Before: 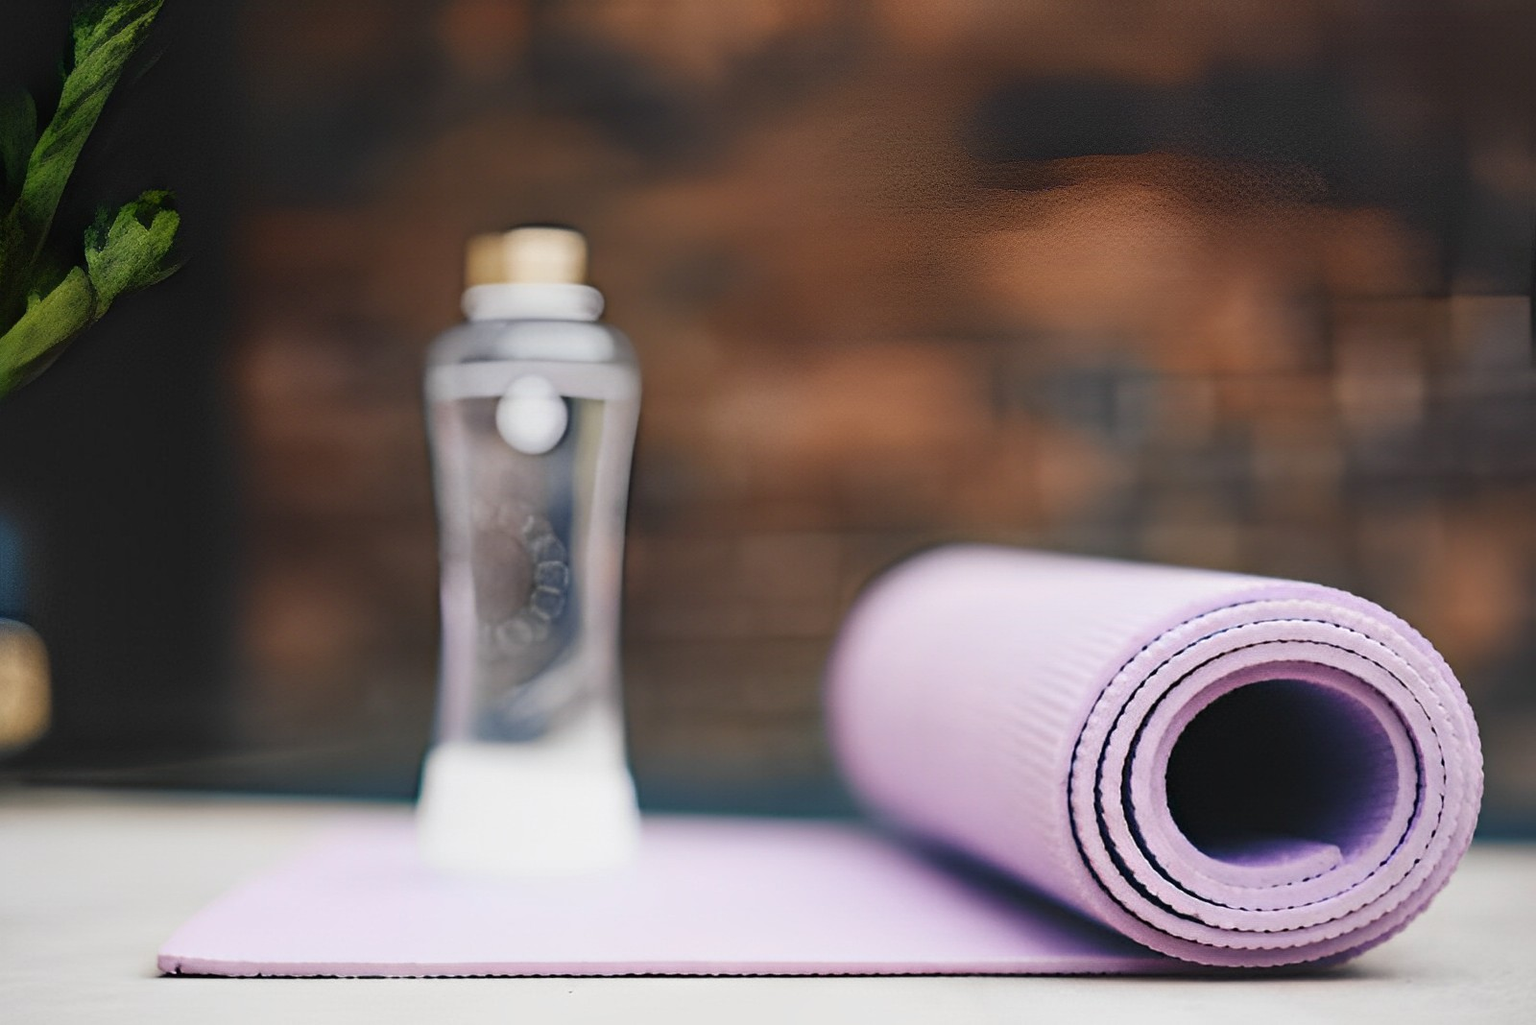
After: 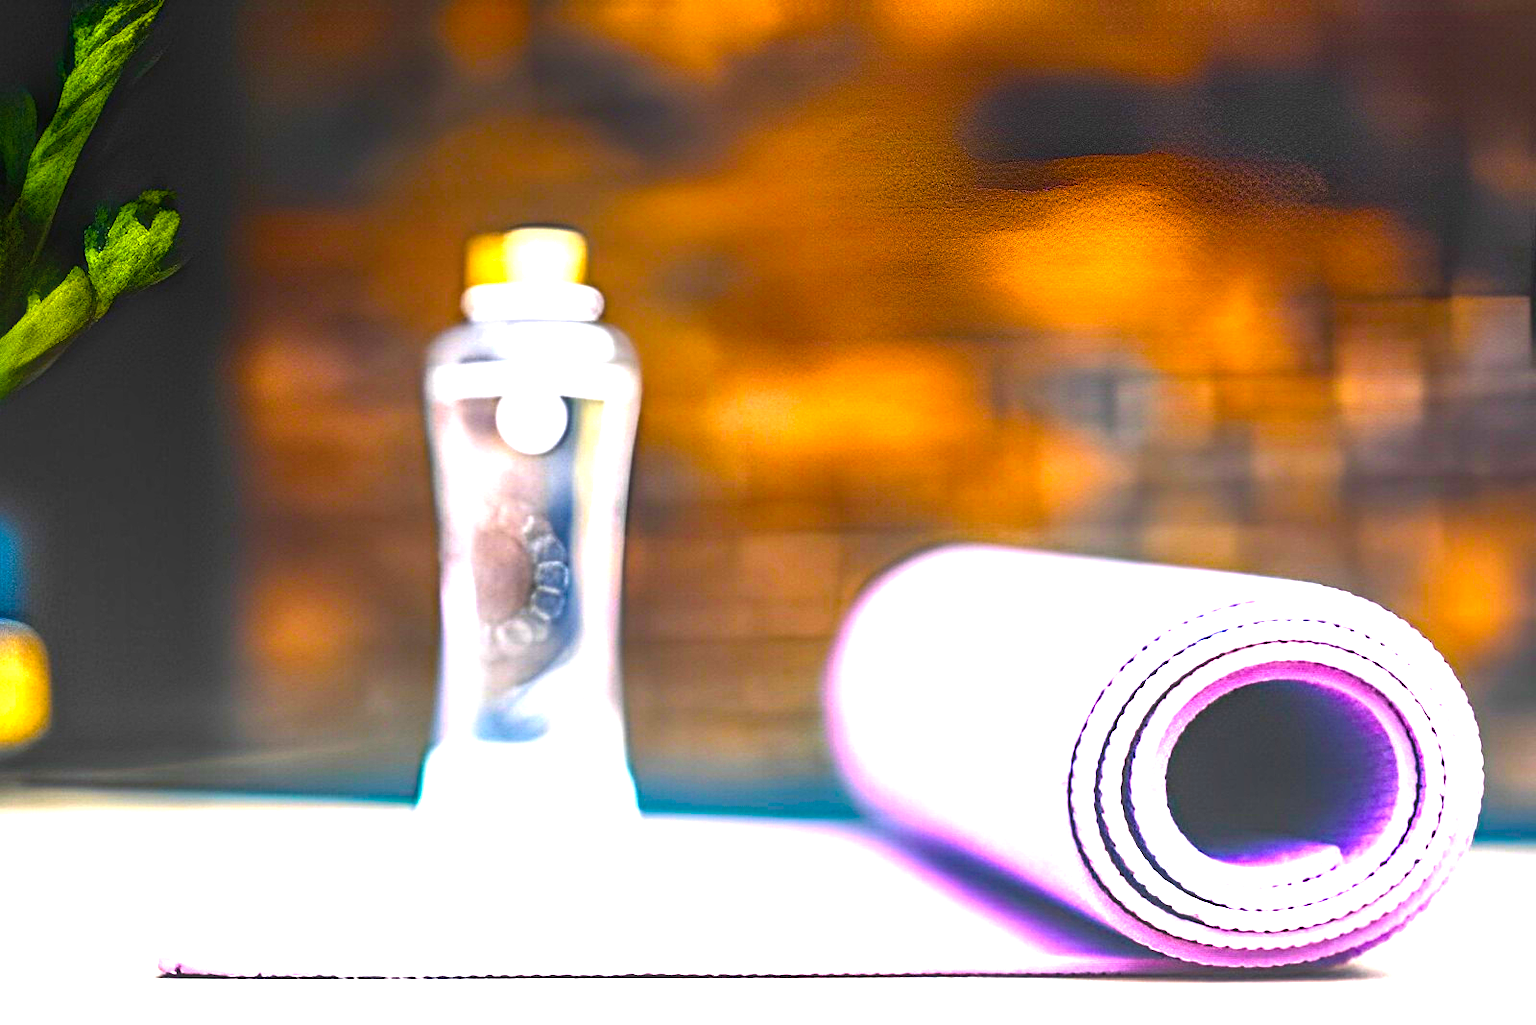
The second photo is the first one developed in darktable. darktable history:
color balance rgb: linear chroma grading › shadows -40%, linear chroma grading › highlights 40%, linear chroma grading › global chroma 45%, linear chroma grading › mid-tones -30%, perceptual saturation grading › global saturation 55%, perceptual saturation grading › highlights -50%, perceptual saturation grading › mid-tones 40%, perceptual saturation grading › shadows 30%, perceptual brilliance grading › global brilliance 20%, perceptual brilliance grading › shadows -40%, global vibrance 35%
local contrast: detail 130%
exposure: black level correction 0, exposure 1.1 EV, compensate exposure bias true, compensate highlight preservation false
